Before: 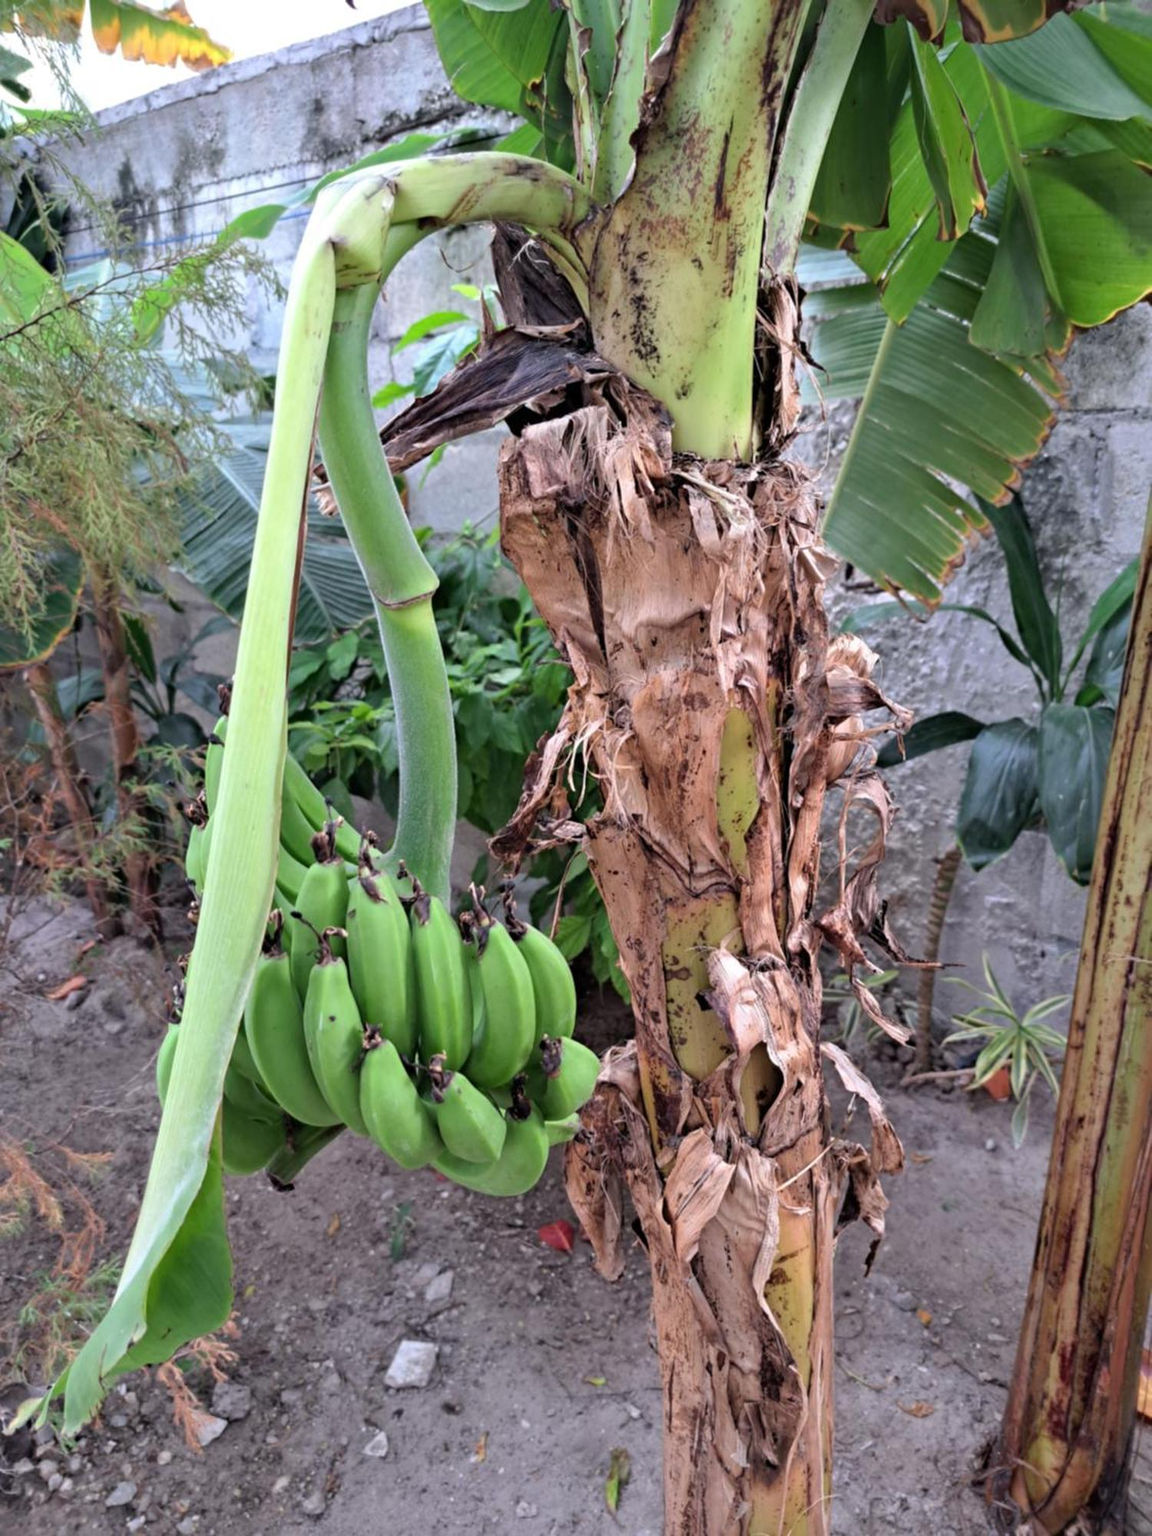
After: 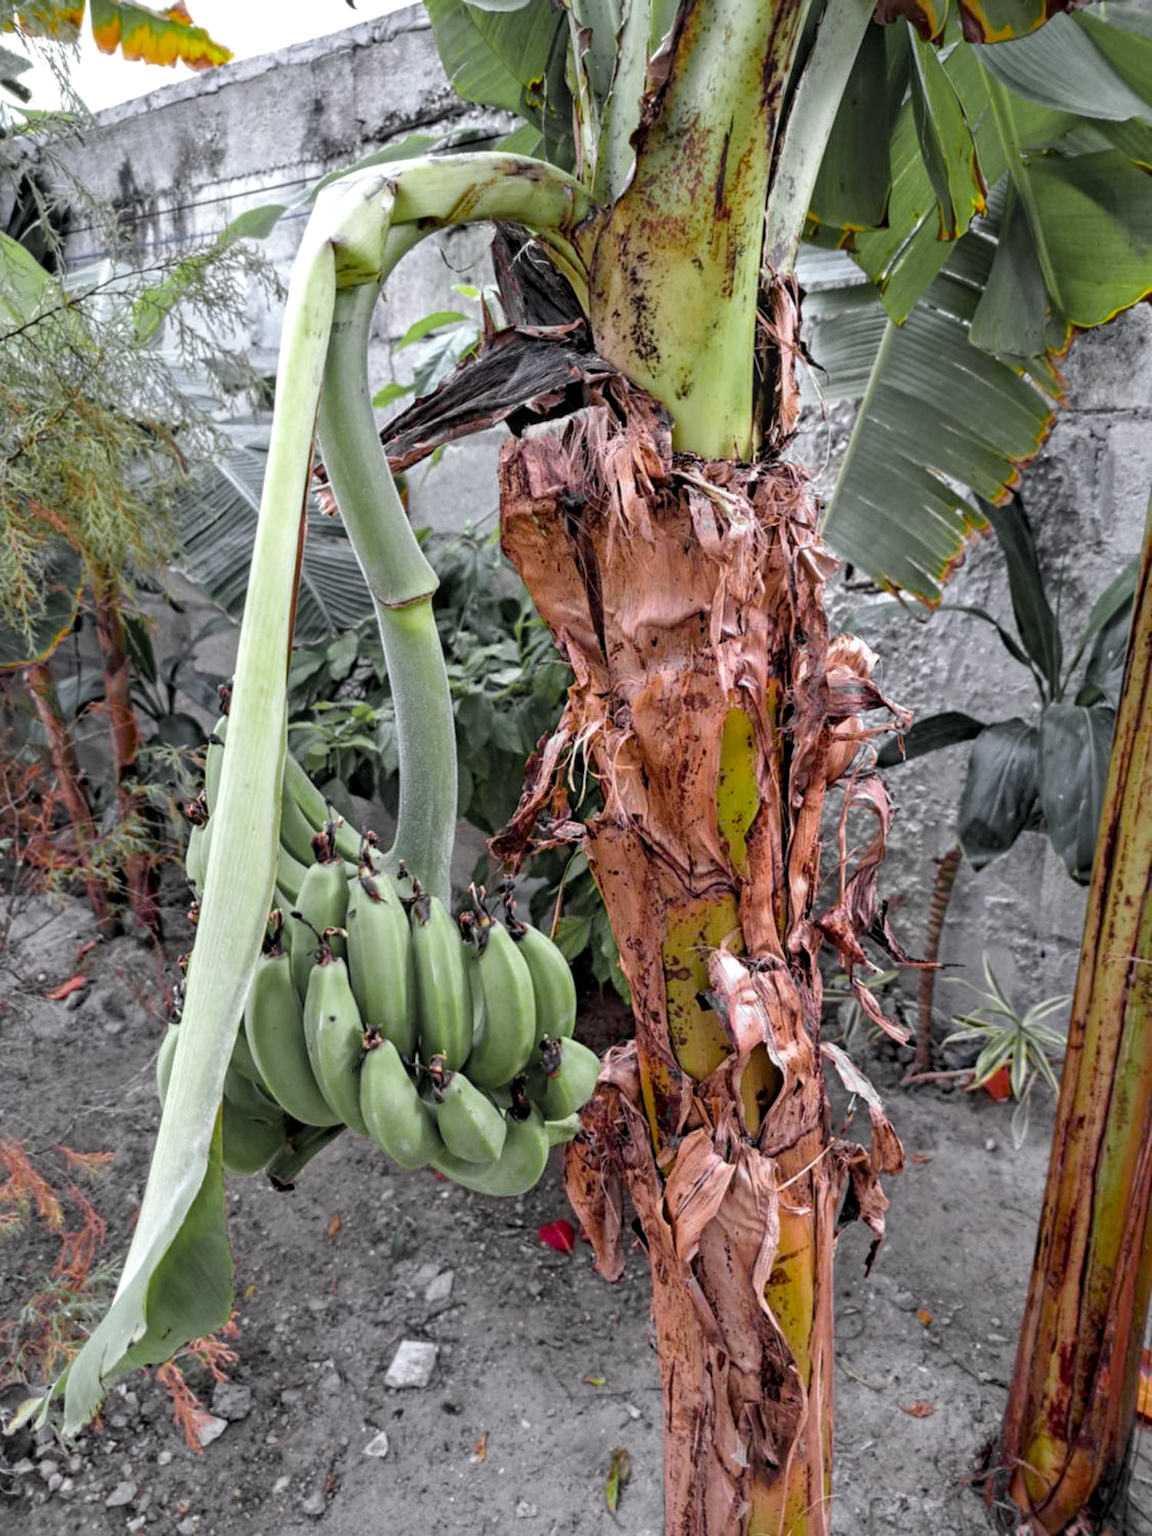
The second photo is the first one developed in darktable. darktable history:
local contrast: detail 130%
color balance rgb: linear chroma grading › global chroma 15%, perceptual saturation grading › global saturation 30%
color zones: curves: ch0 [(0.004, 0.388) (0.125, 0.392) (0.25, 0.404) (0.375, 0.5) (0.5, 0.5) (0.625, 0.5) (0.75, 0.5) (0.875, 0.5)]; ch1 [(0, 0.5) (0.125, 0.5) (0.25, 0.5) (0.375, 0.124) (0.524, 0.124) (0.645, 0.128) (0.789, 0.132) (0.914, 0.096) (0.998, 0.068)]
